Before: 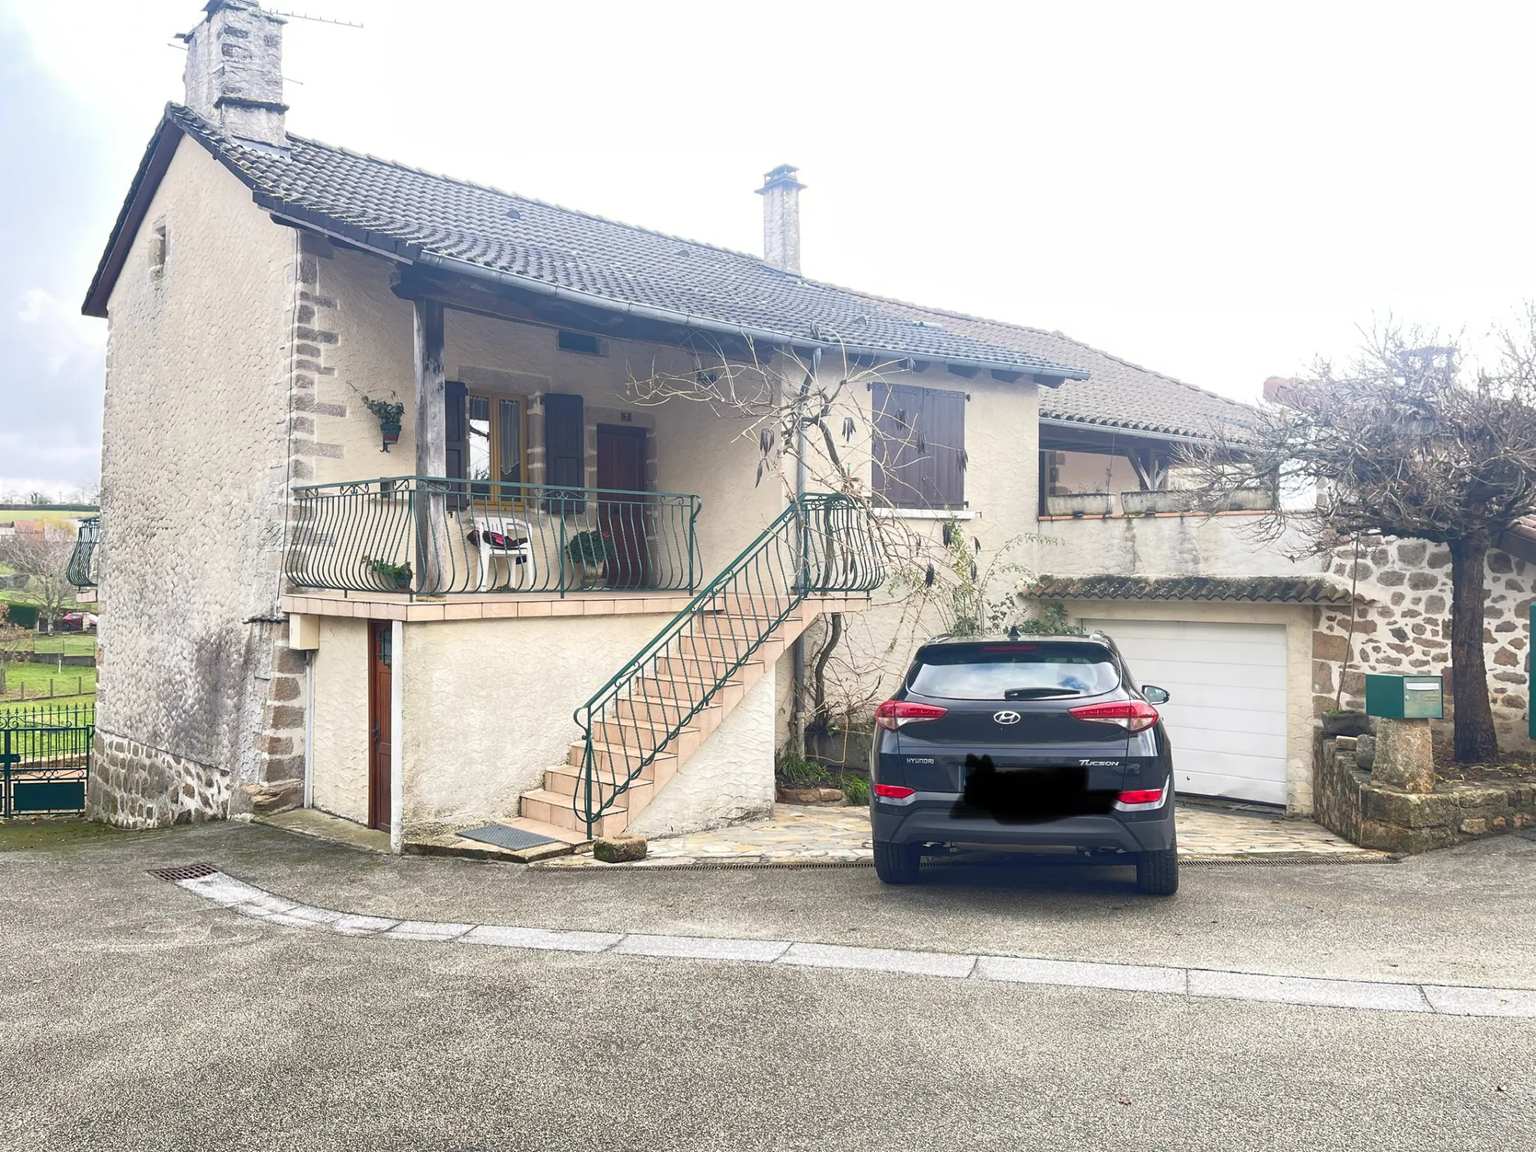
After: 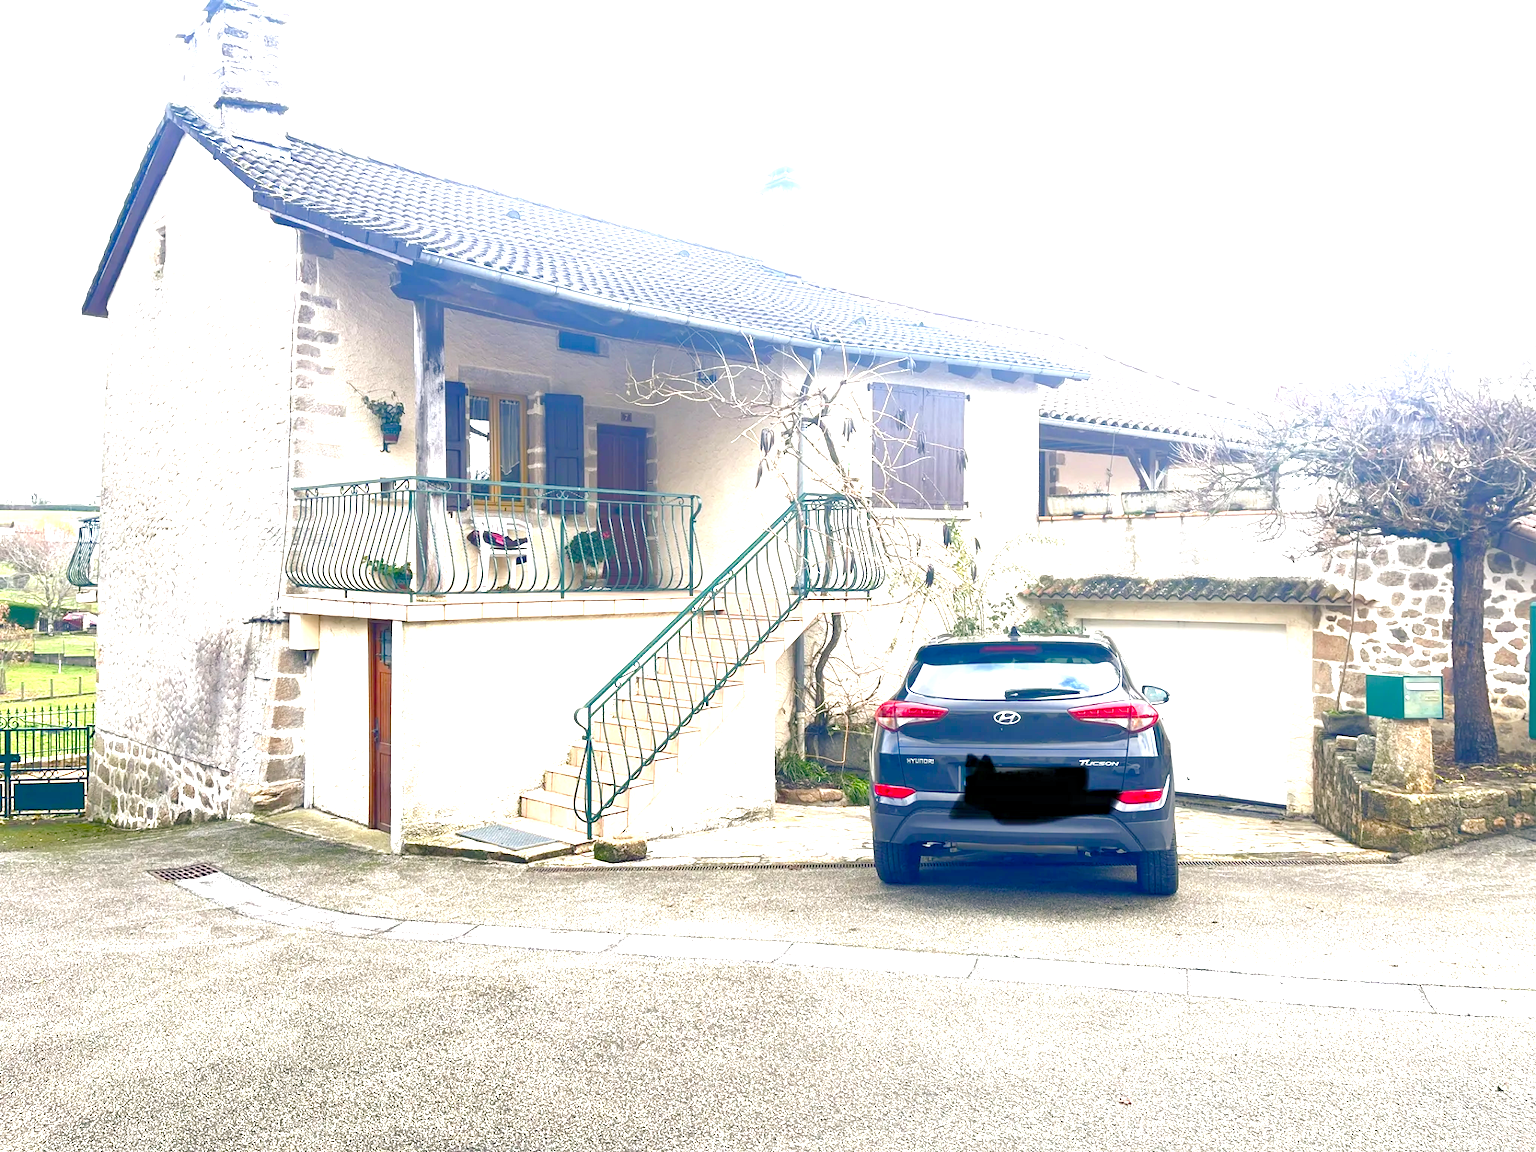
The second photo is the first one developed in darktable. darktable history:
haze removal: compatibility mode true, adaptive false
exposure: exposure 1.167 EV, compensate highlight preservation false
color balance rgb: shadows lift › chroma 7.235%, shadows lift › hue 246.14°, perceptual saturation grading › global saturation 44.537%, perceptual saturation grading › highlights -50.534%, perceptual saturation grading › shadows 30.027%, global vibrance 20%
